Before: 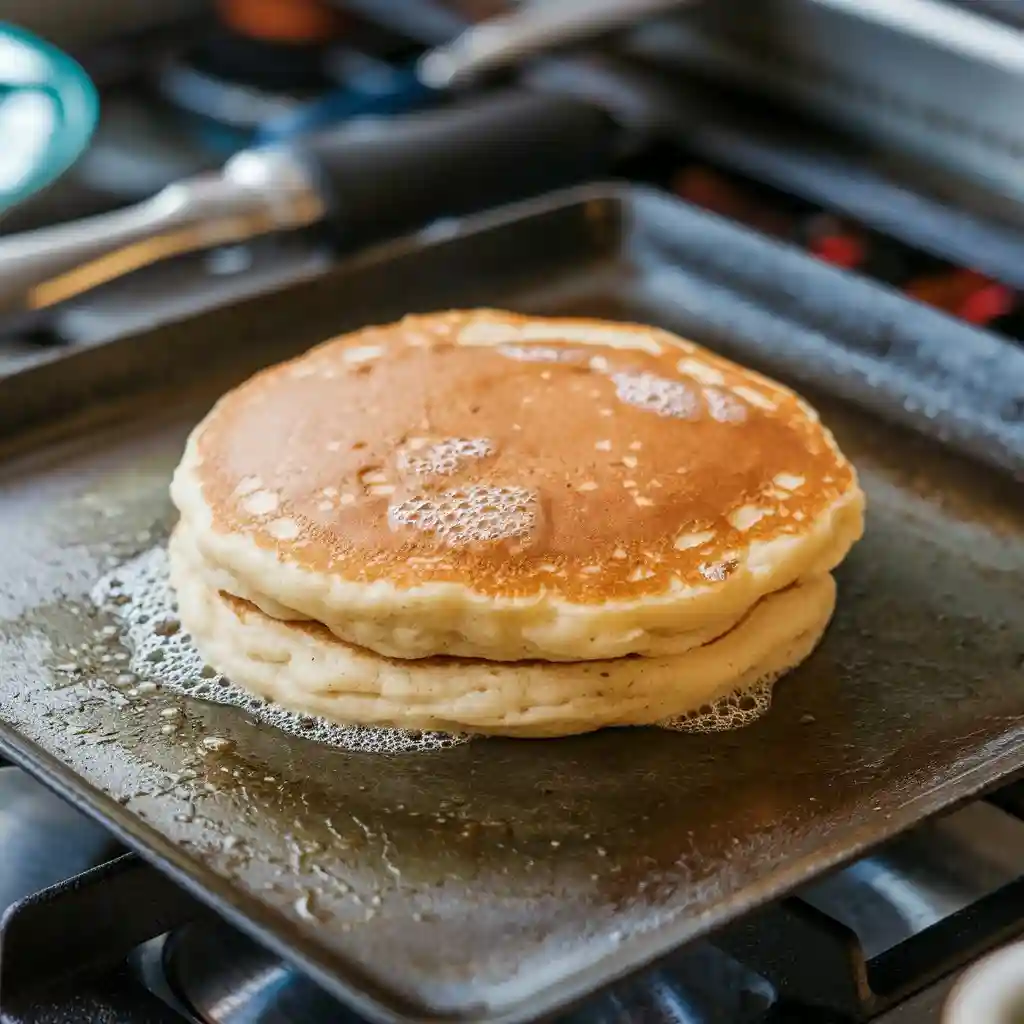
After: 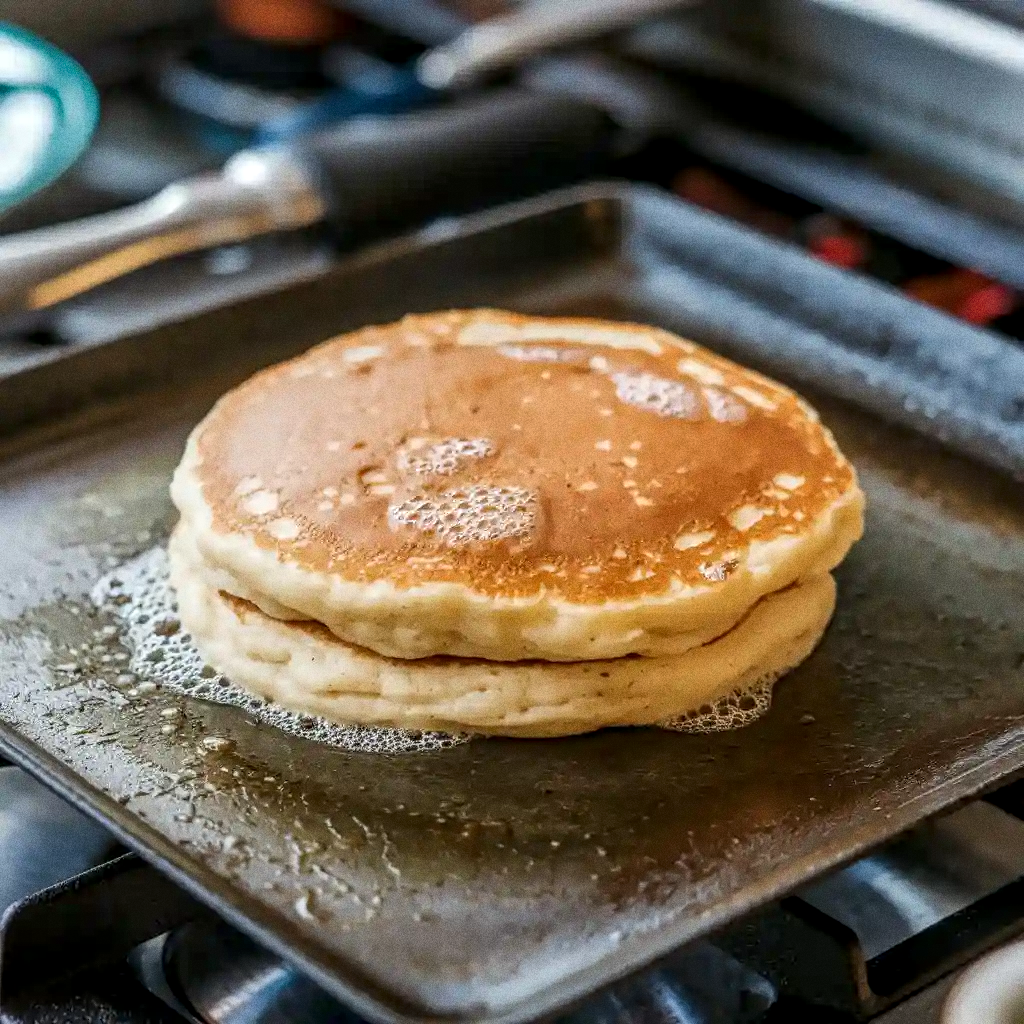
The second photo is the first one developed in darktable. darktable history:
grain: coarseness 8.68 ISO, strength 31.94%
local contrast: detail 130%
exposure: compensate highlight preservation false
